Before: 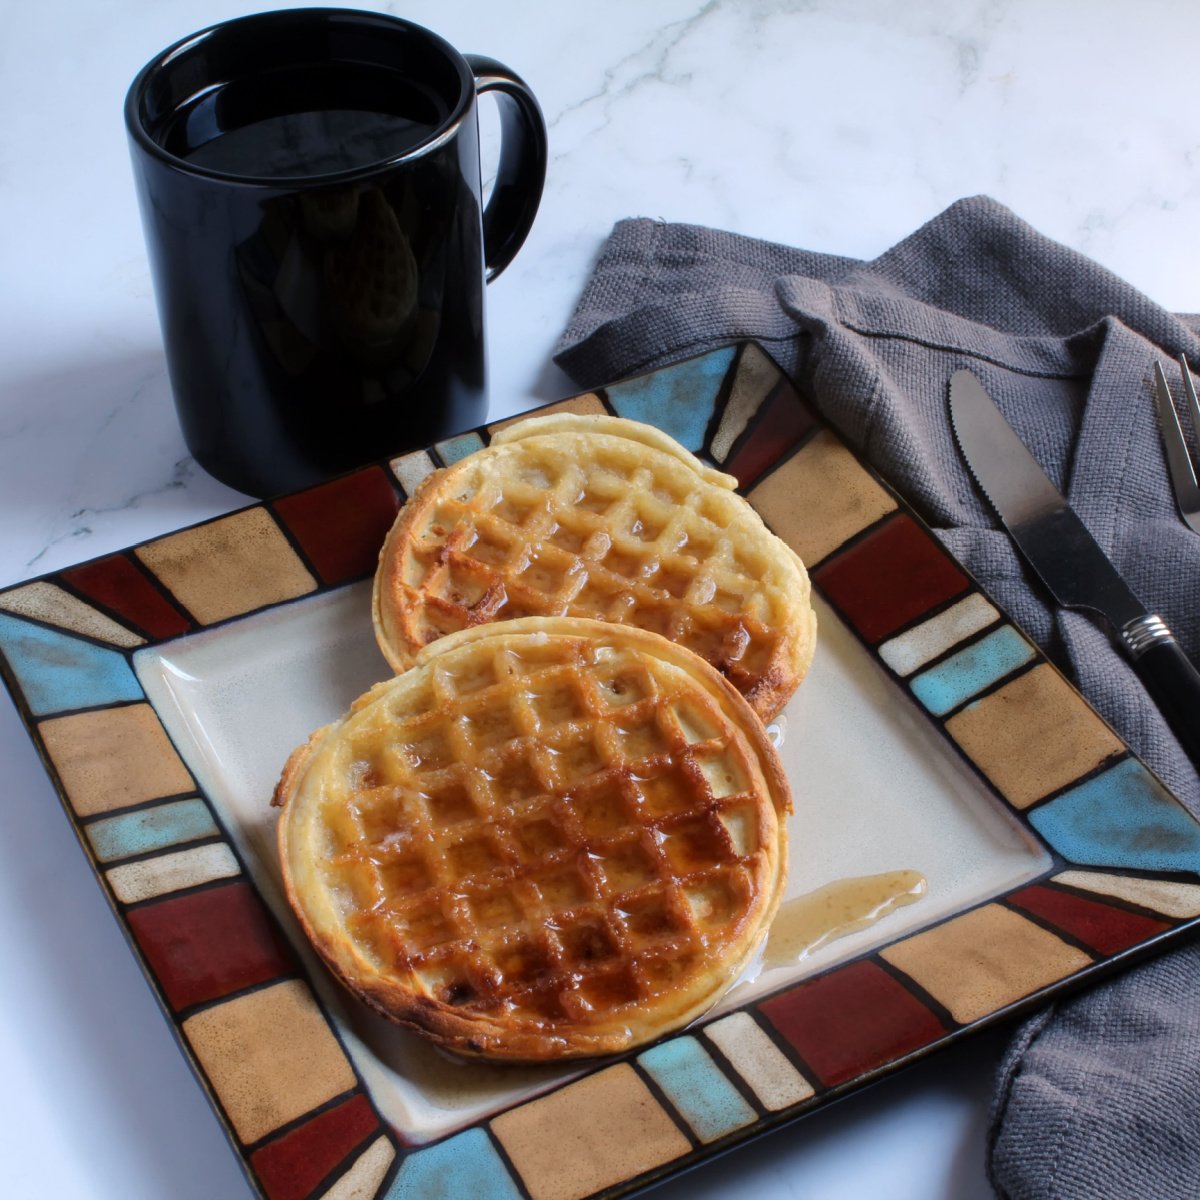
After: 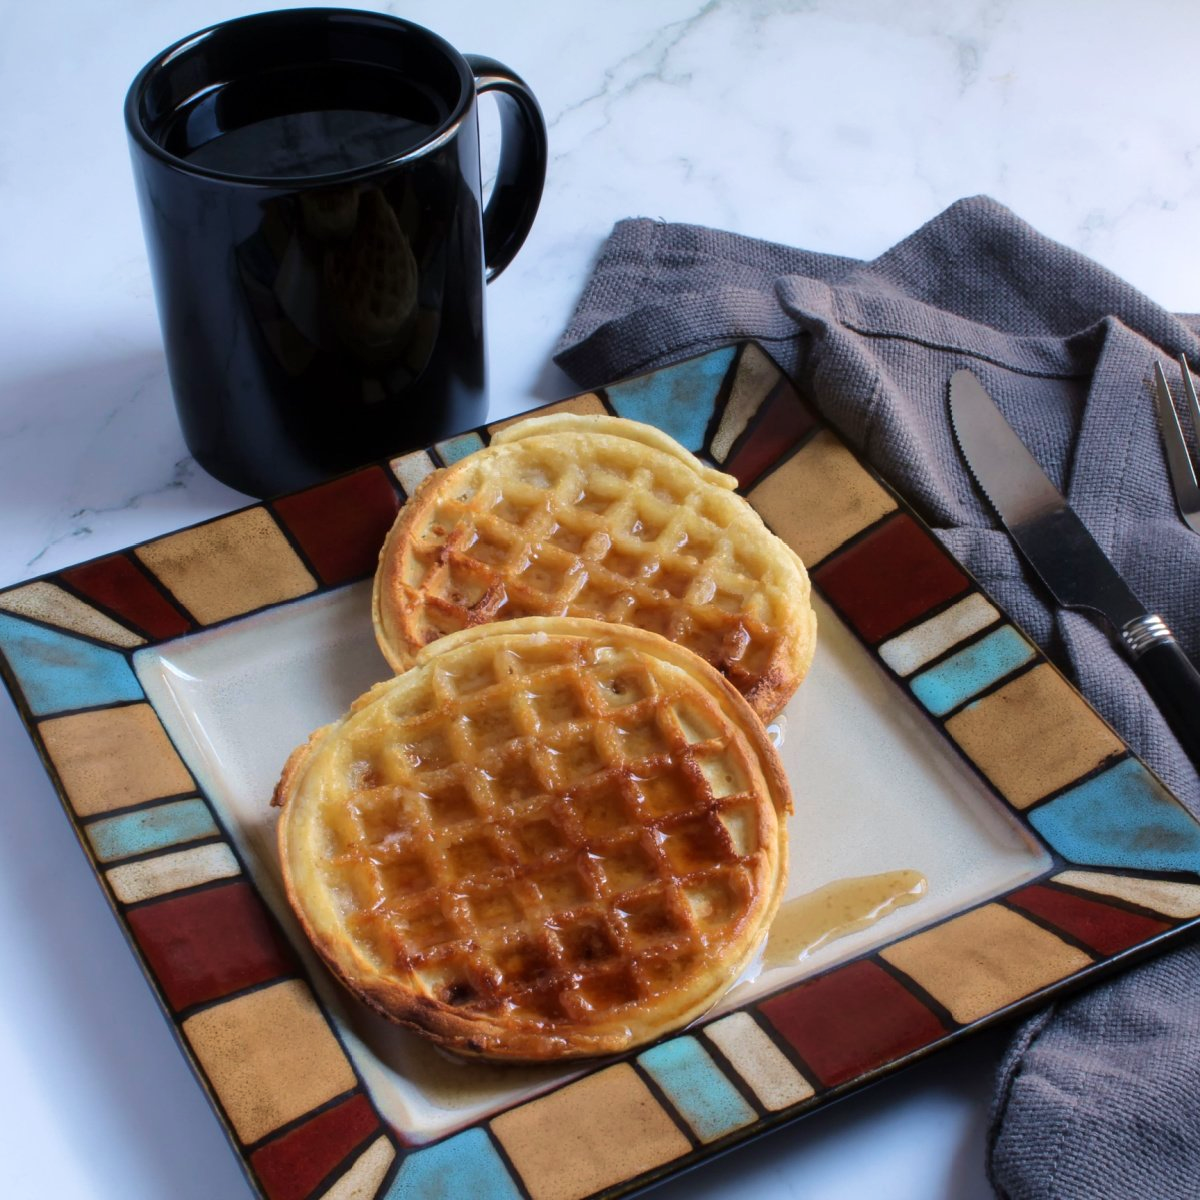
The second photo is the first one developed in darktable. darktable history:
shadows and highlights: shadows 31.12, highlights 1.01, highlights color adjustment 32.22%, soften with gaussian
velvia: on, module defaults
